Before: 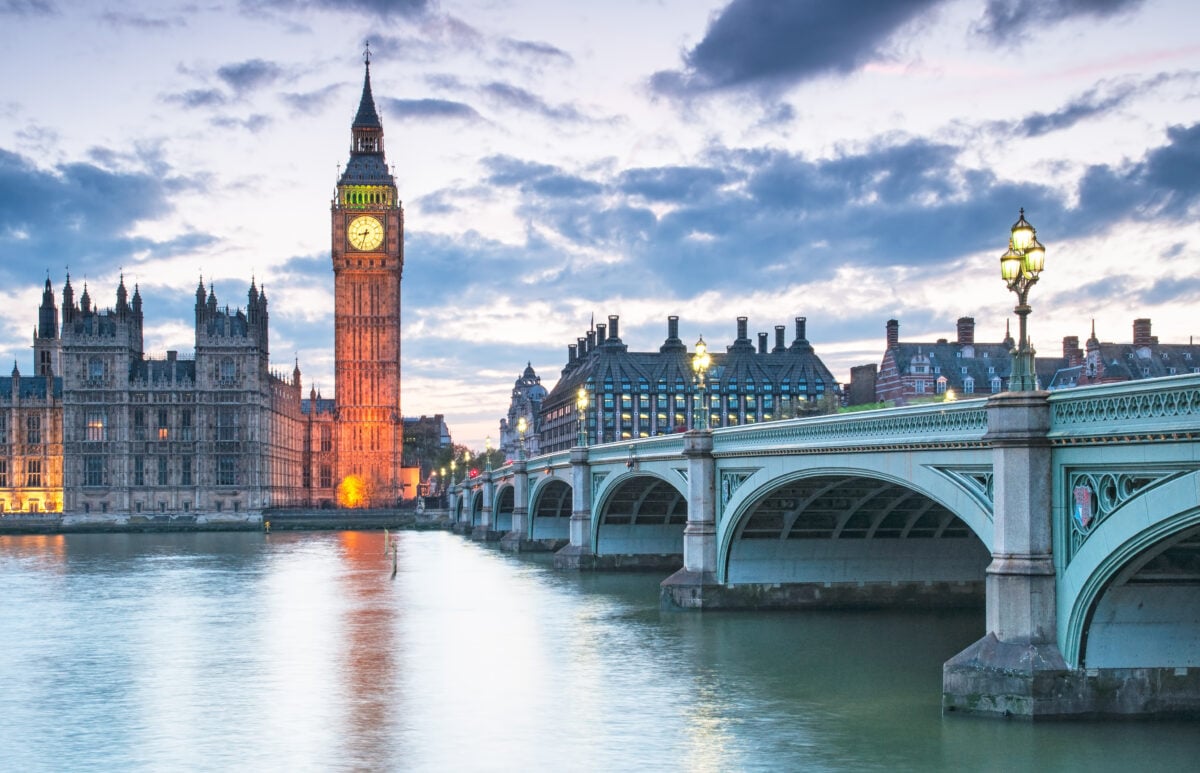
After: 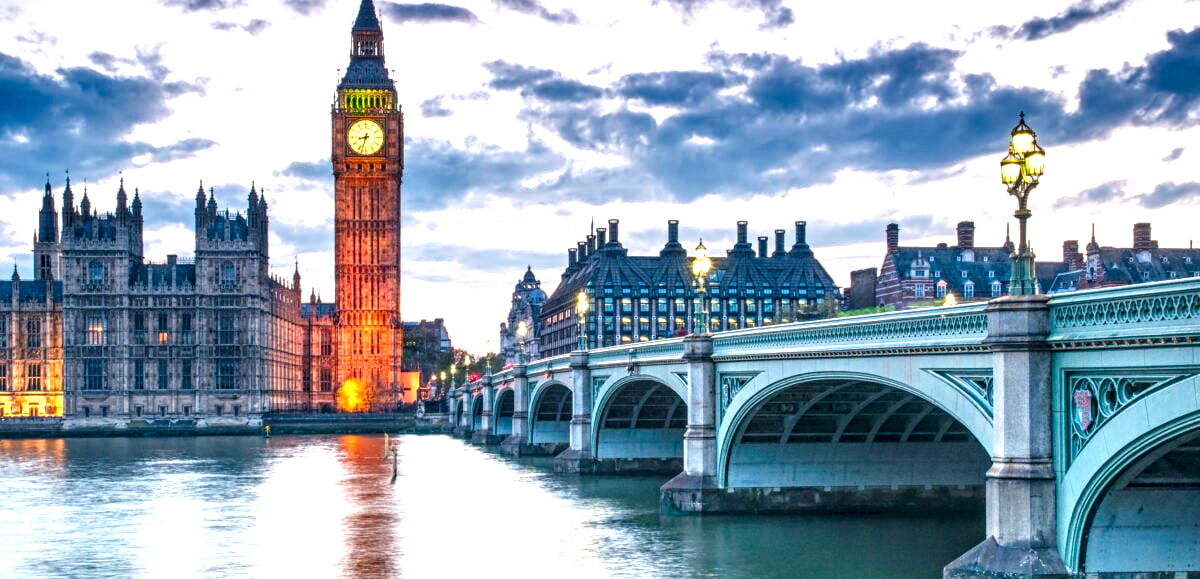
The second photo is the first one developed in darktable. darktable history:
color balance rgb: shadows lift › chroma 4.21%, shadows lift › hue 252.22°, highlights gain › chroma 1.36%, highlights gain › hue 50.24°, perceptual saturation grading › mid-tones 6.33%, perceptual saturation grading › shadows 72.44%, perceptual brilliance grading › highlights 11.59%, contrast 5.05%
local contrast: detail 150%
crop and rotate: top 12.5%, bottom 12.5%
shadows and highlights: shadows 37.27, highlights -28.18, soften with gaussian
